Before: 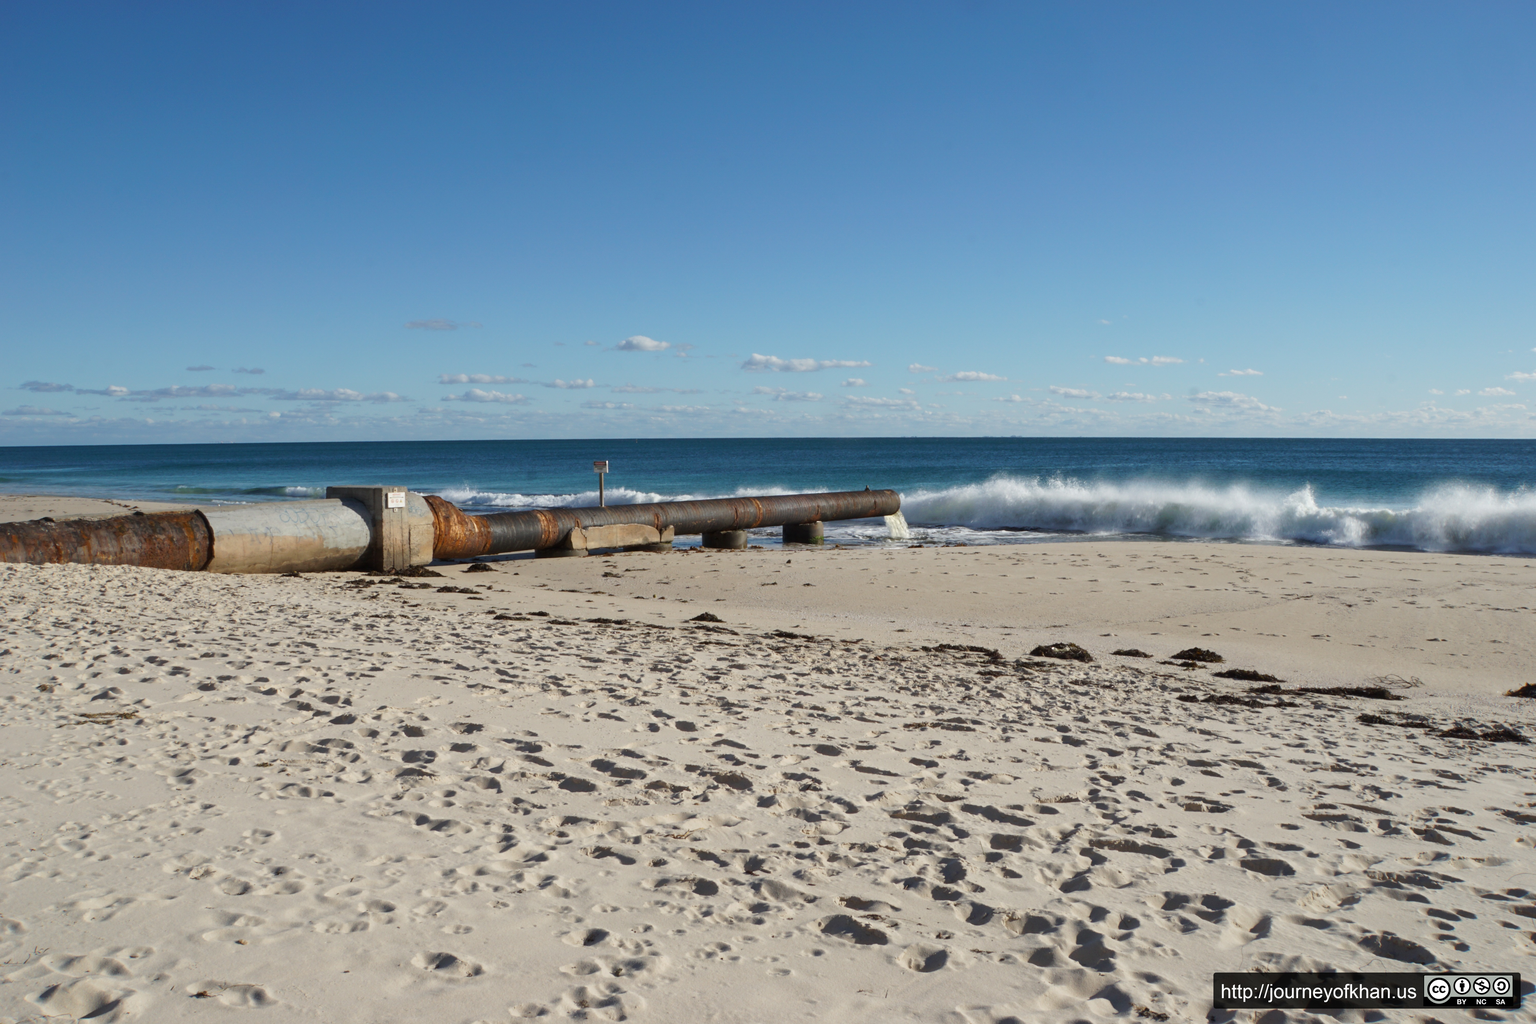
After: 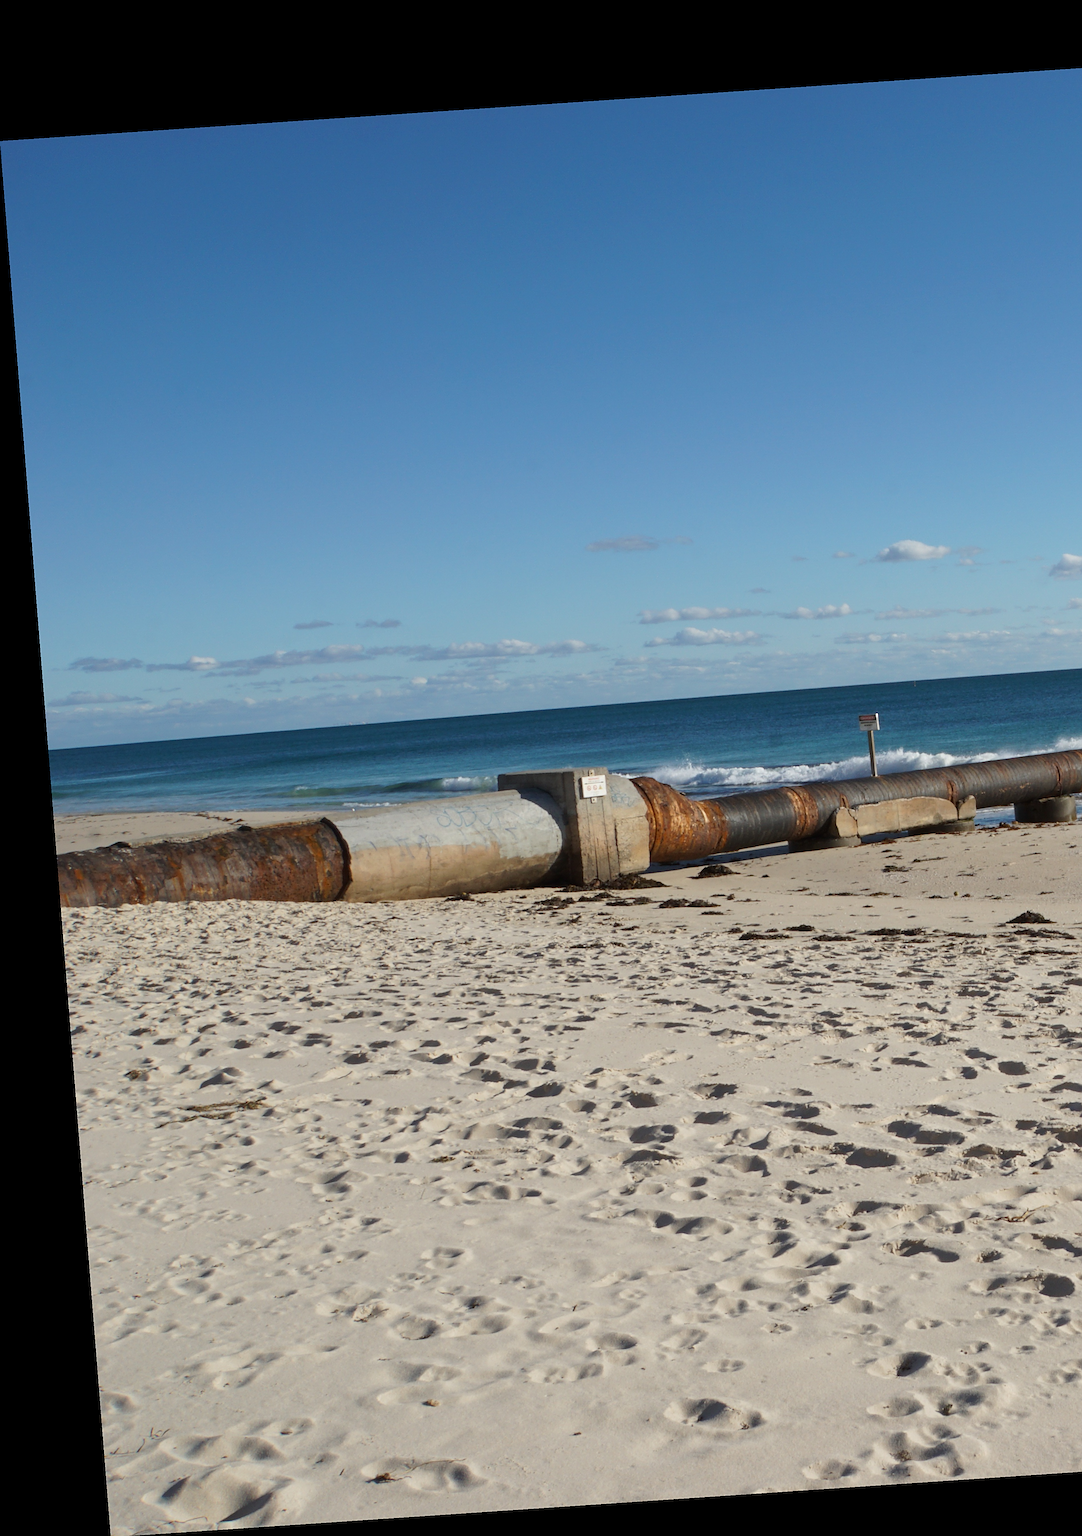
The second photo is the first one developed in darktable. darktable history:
crop and rotate: left 0%, top 0%, right 50.845%
sharpen: on, module defaults
rotate and perspective: rotation -4.2°, shear 0.006, automatic cropping off
